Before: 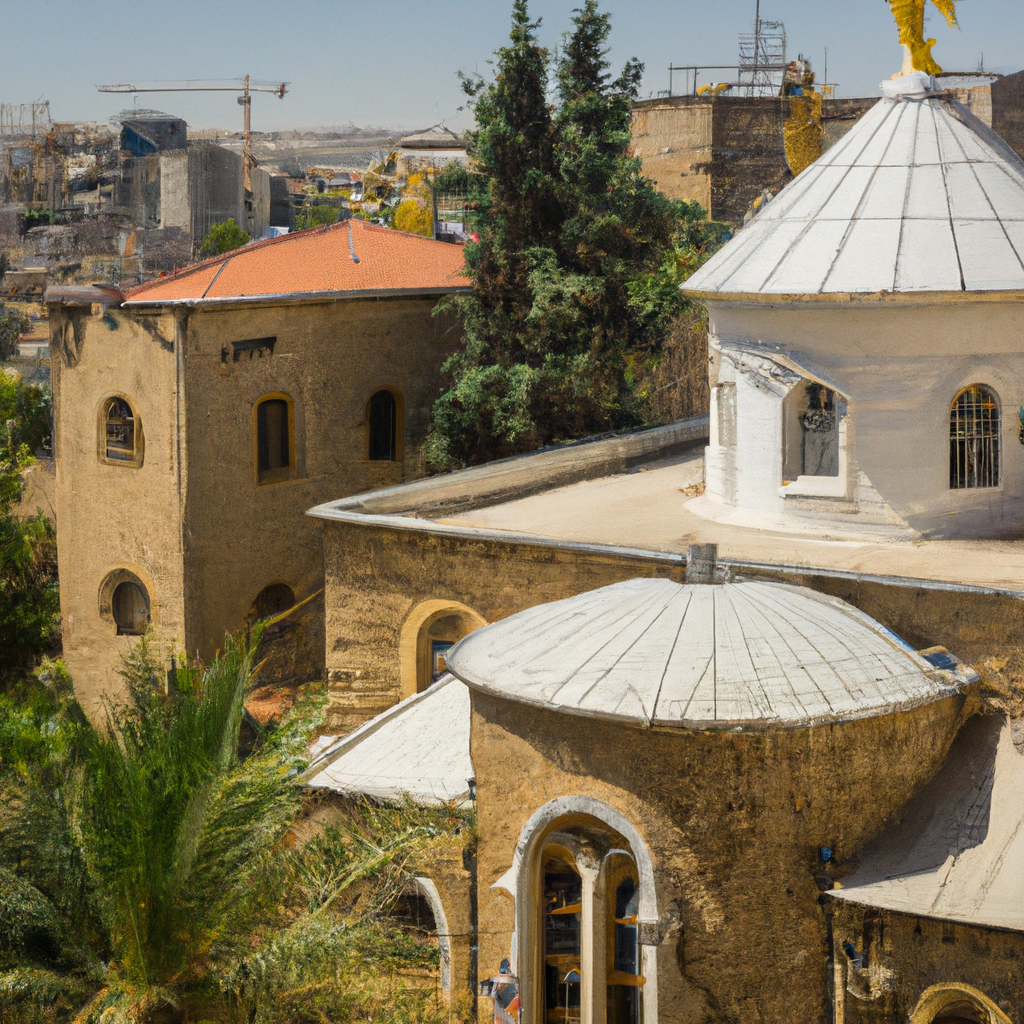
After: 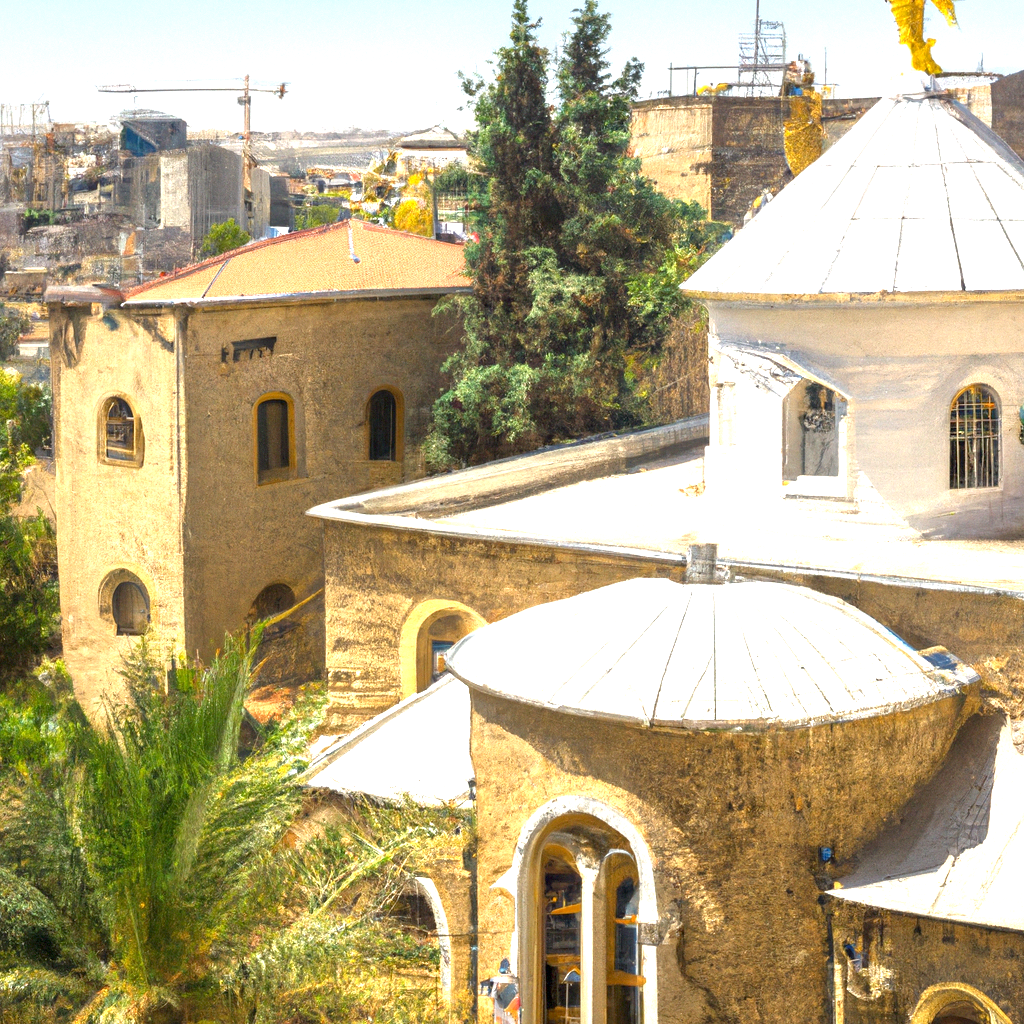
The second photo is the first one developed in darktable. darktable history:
exposure: black level correction 0.001, exposure 1.719 EV, compensate exposure bias true, compensate highlight preservation false
tone equalizer: -8 EV 0.25 EV, -7 EV 0.417 EV, -6 EV 0.417 EV, -5 EV 0.25 EV, -3 EV -0.25 EV, -2 EV -0.417 EV, -1 EV -0.417 EV, +0 EV -0.25 EV, edges refinement/feathering 500, mask exposure compensation -1.57 EV, preserve details guided filter
